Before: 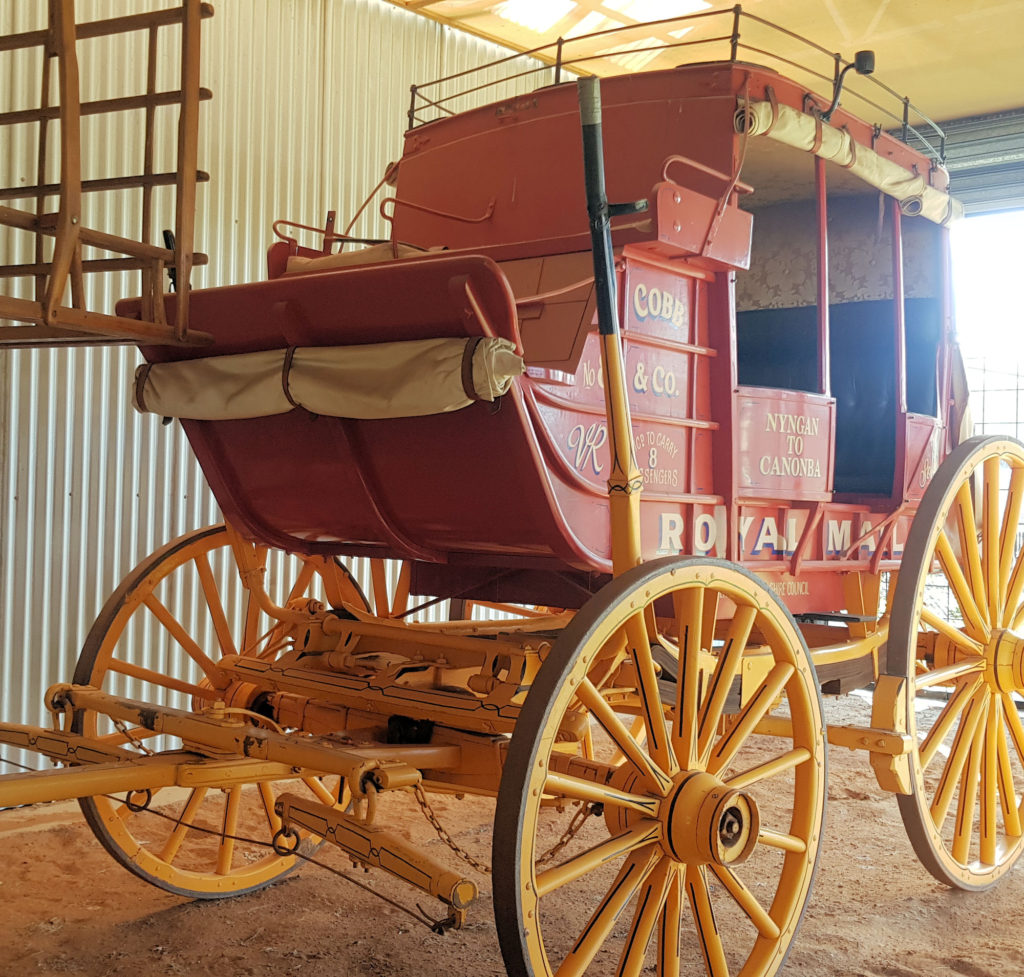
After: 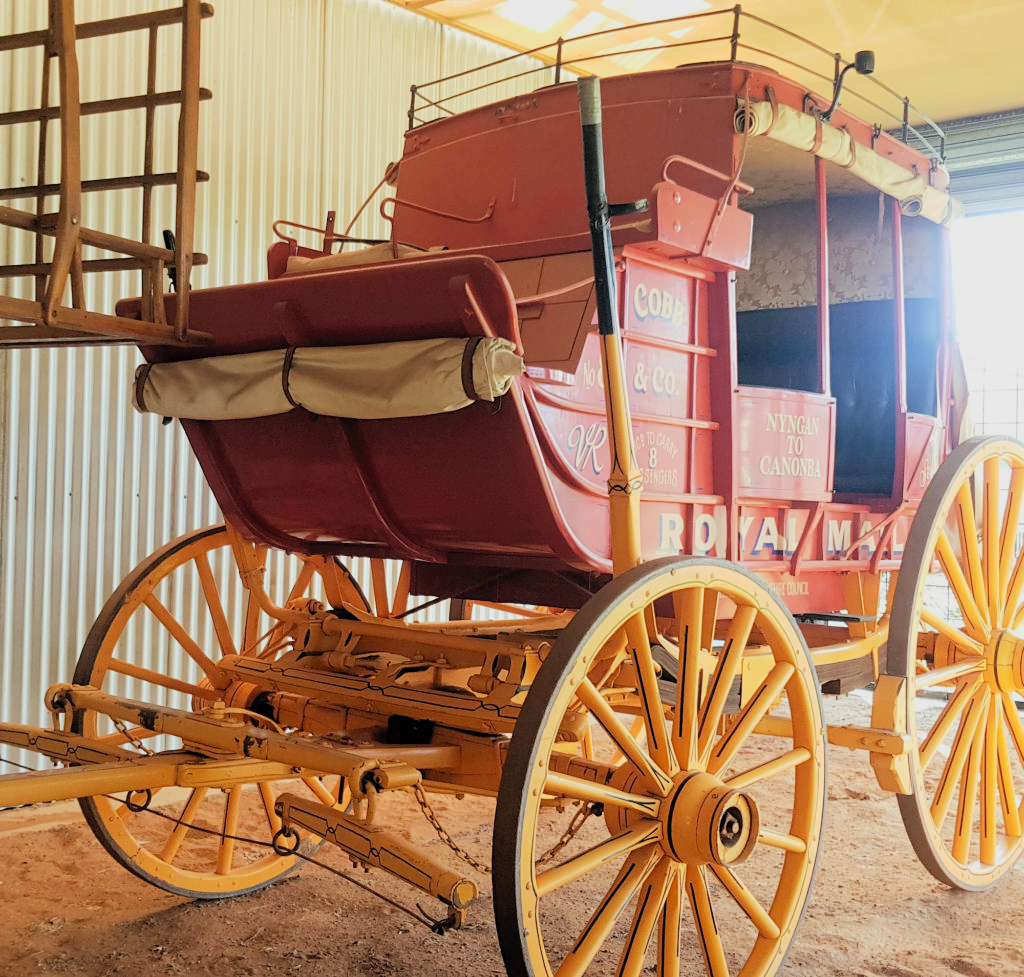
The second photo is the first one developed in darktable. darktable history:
filmic rgb: black relative exposure -7.65 EV, white relative exposure 4.56 EV, hardness 3.61
contrast brightness saturation: contrast 0.2, brightness 0.15, saturation 0.14
